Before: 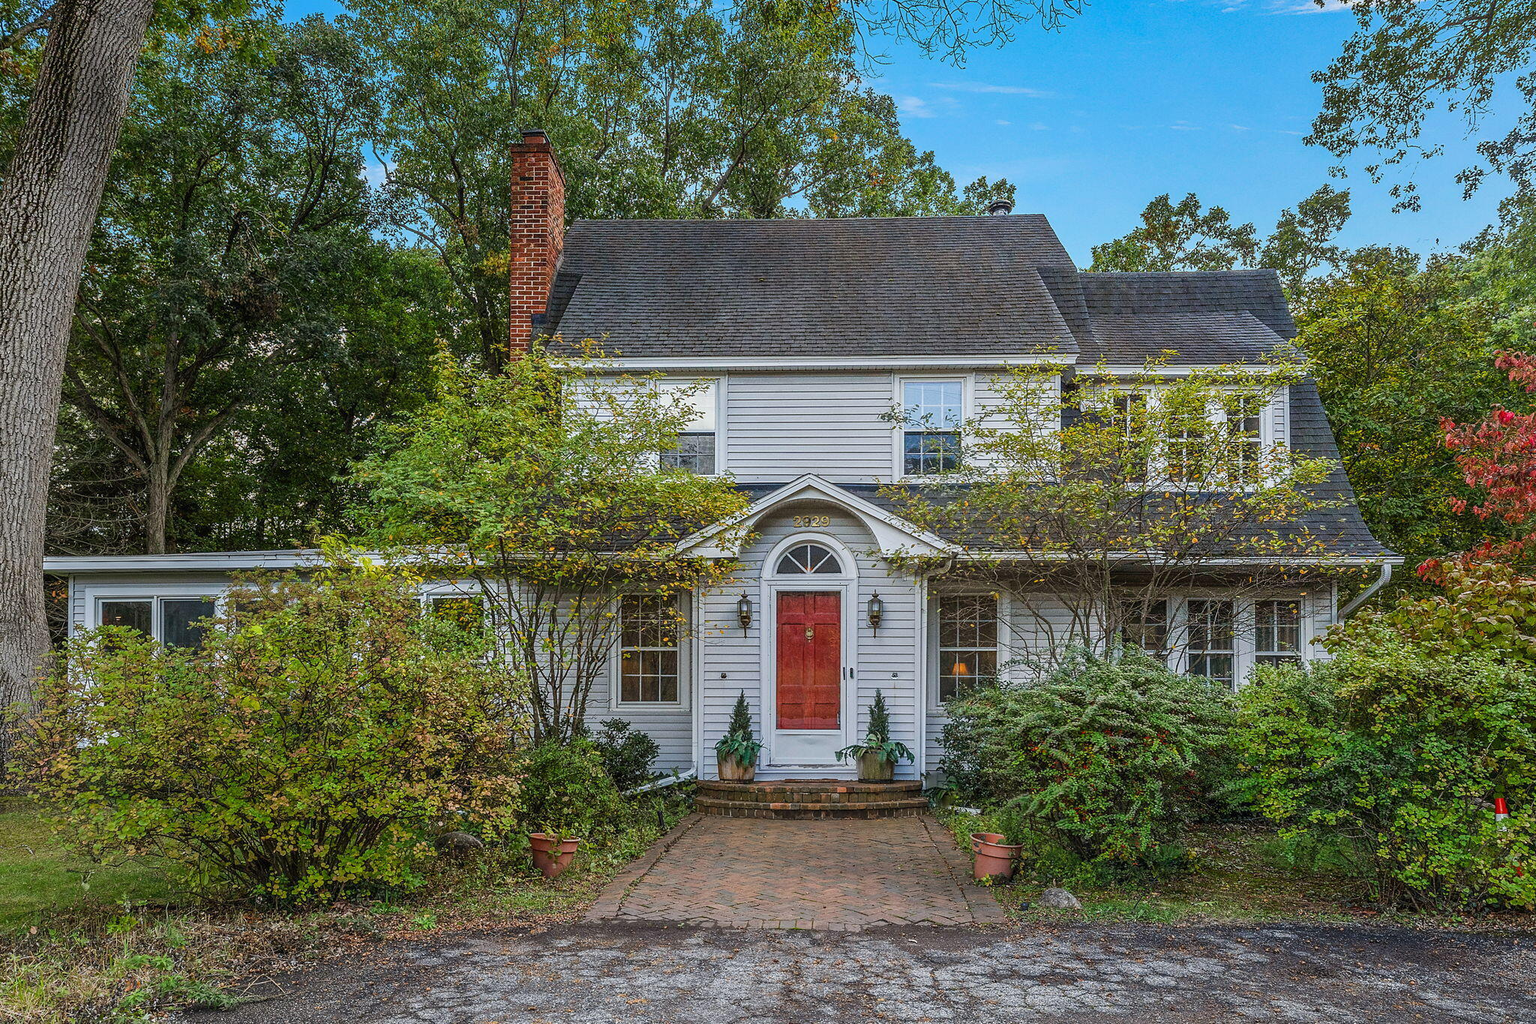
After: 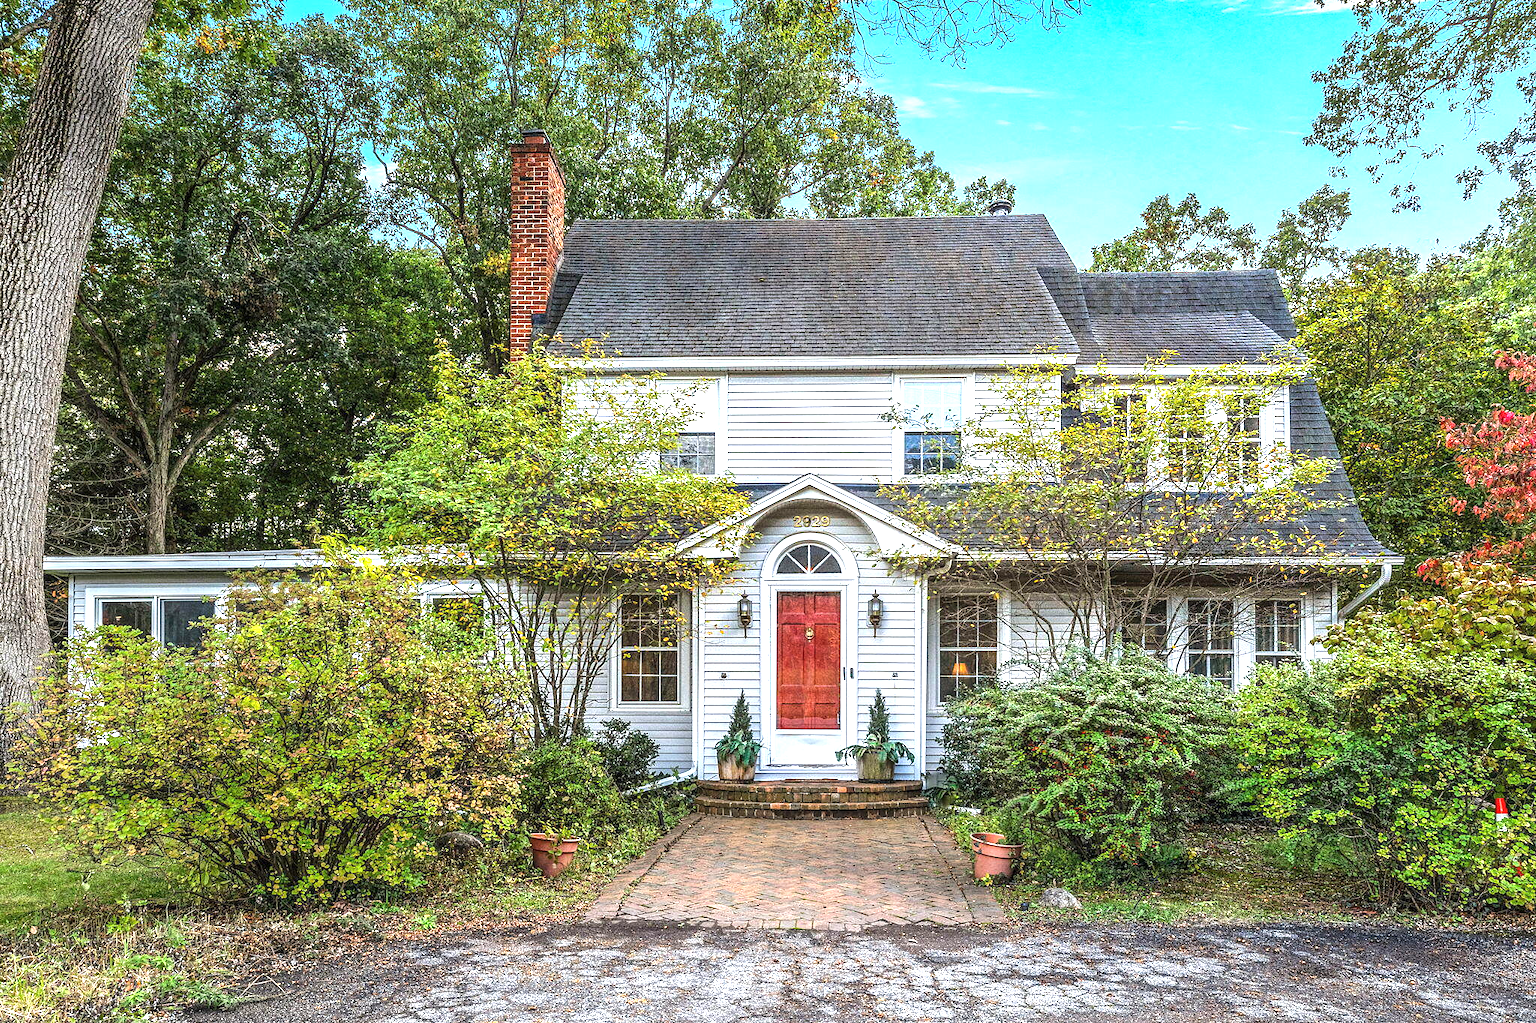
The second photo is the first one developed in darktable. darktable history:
local contrast: on, module defaults
tone equalizer: -8 EV -0.417 EV, -7 EV -0.389 EV, -6 EV -0.333 EV, -5 EV -0.222 EV, -3 EV 0.222 EV, -2 EV 0.333 EV, -1 EV 0.389 EV, +0 EV 0.417 EV, edges refinement/feathering 500, mask exposure compensation -1.57 EV, preserve details no
exposure: black level correction 0, exposure 1 EV, compensate exposure bias true, compensate highlight preservation false
